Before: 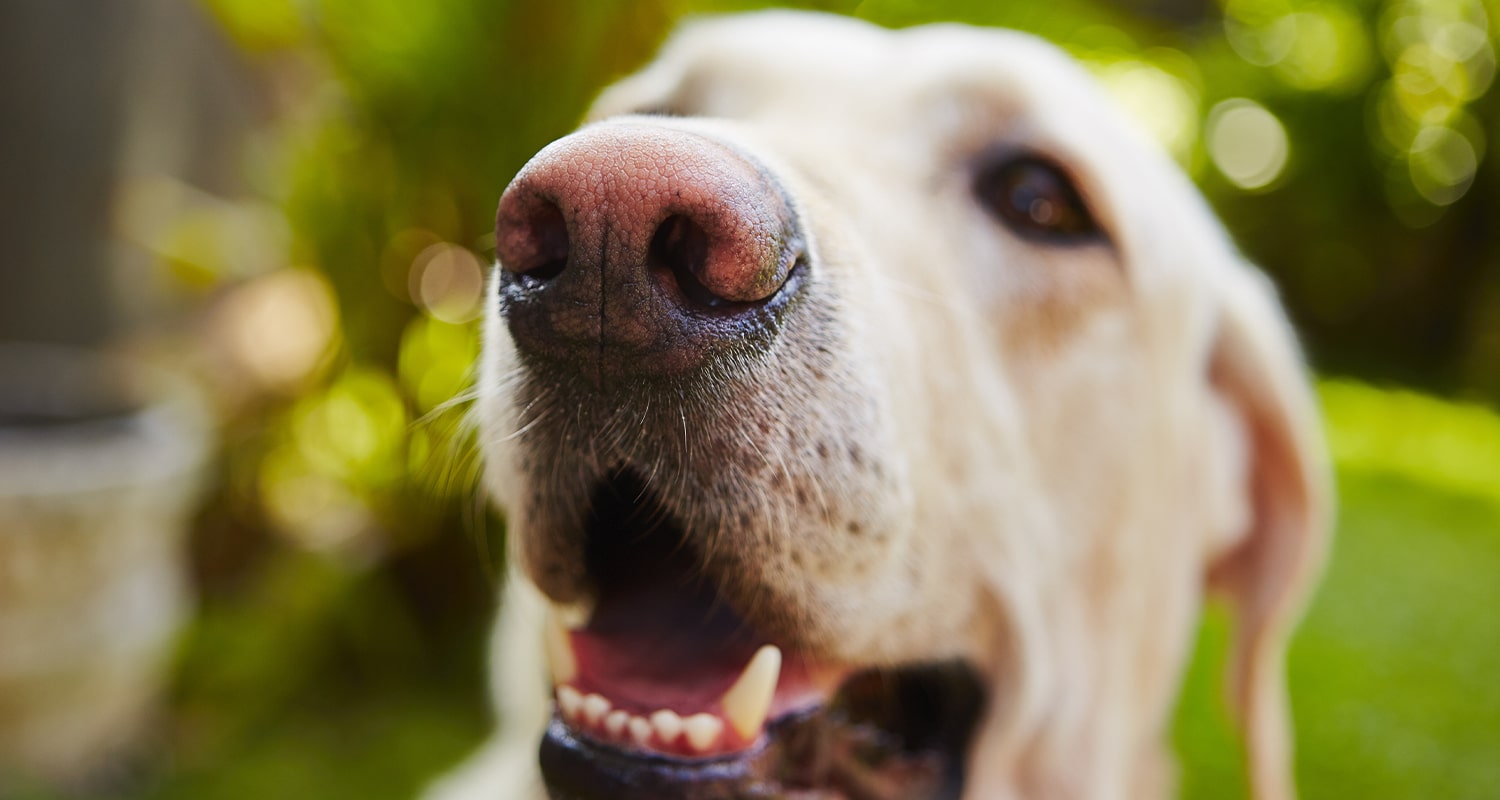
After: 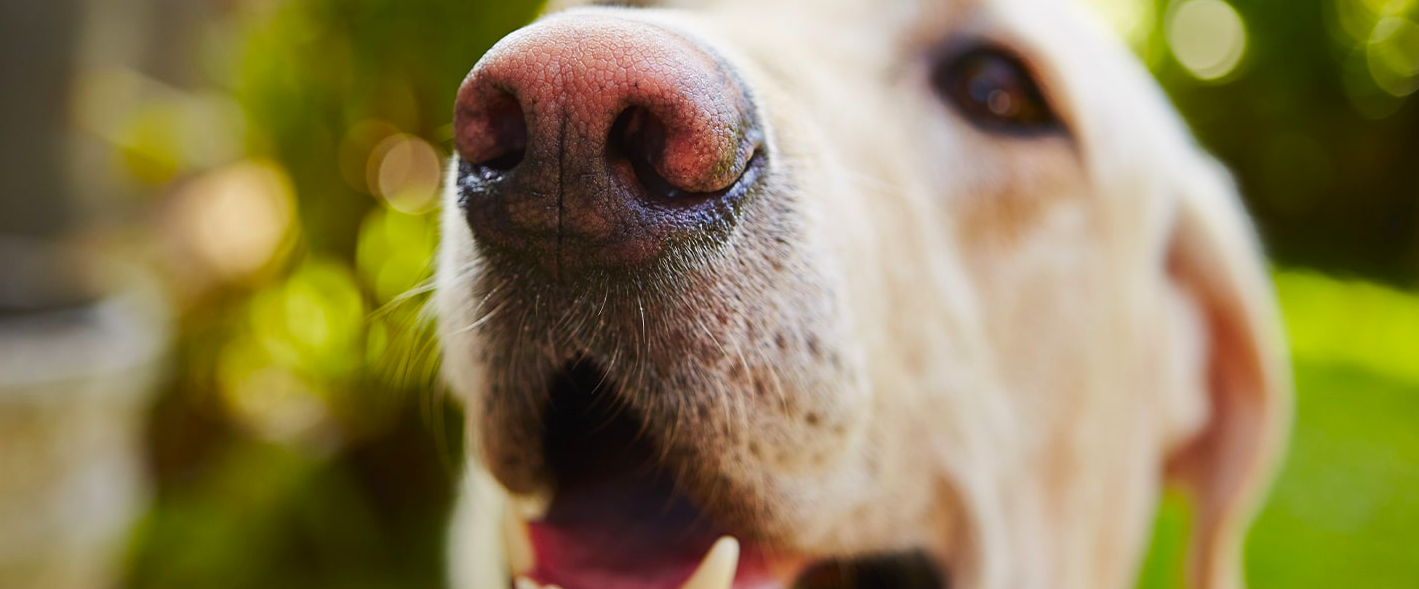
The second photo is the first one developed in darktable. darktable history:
exposure: compensate highlight preservation false
contrast brightness saturation: saturation 0.182
crop and rotate: left 2.831%, top 13.668%, right 2.54%, bottom 12.695%
